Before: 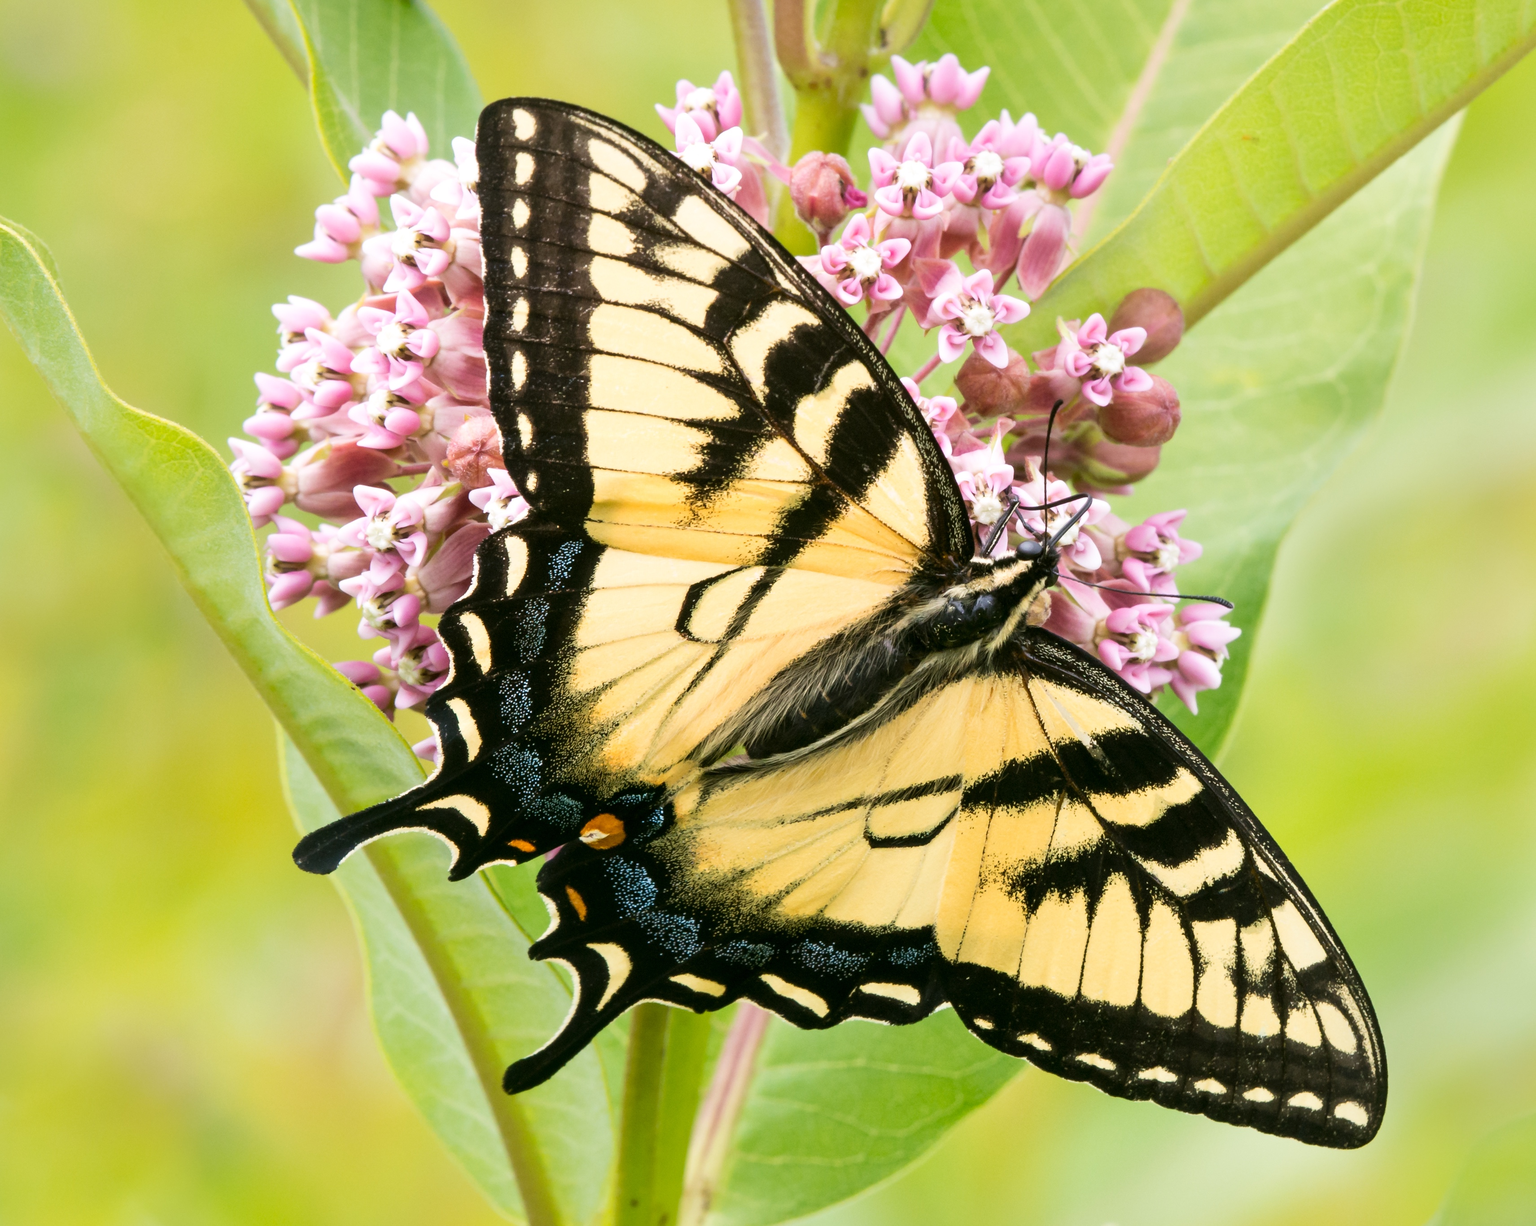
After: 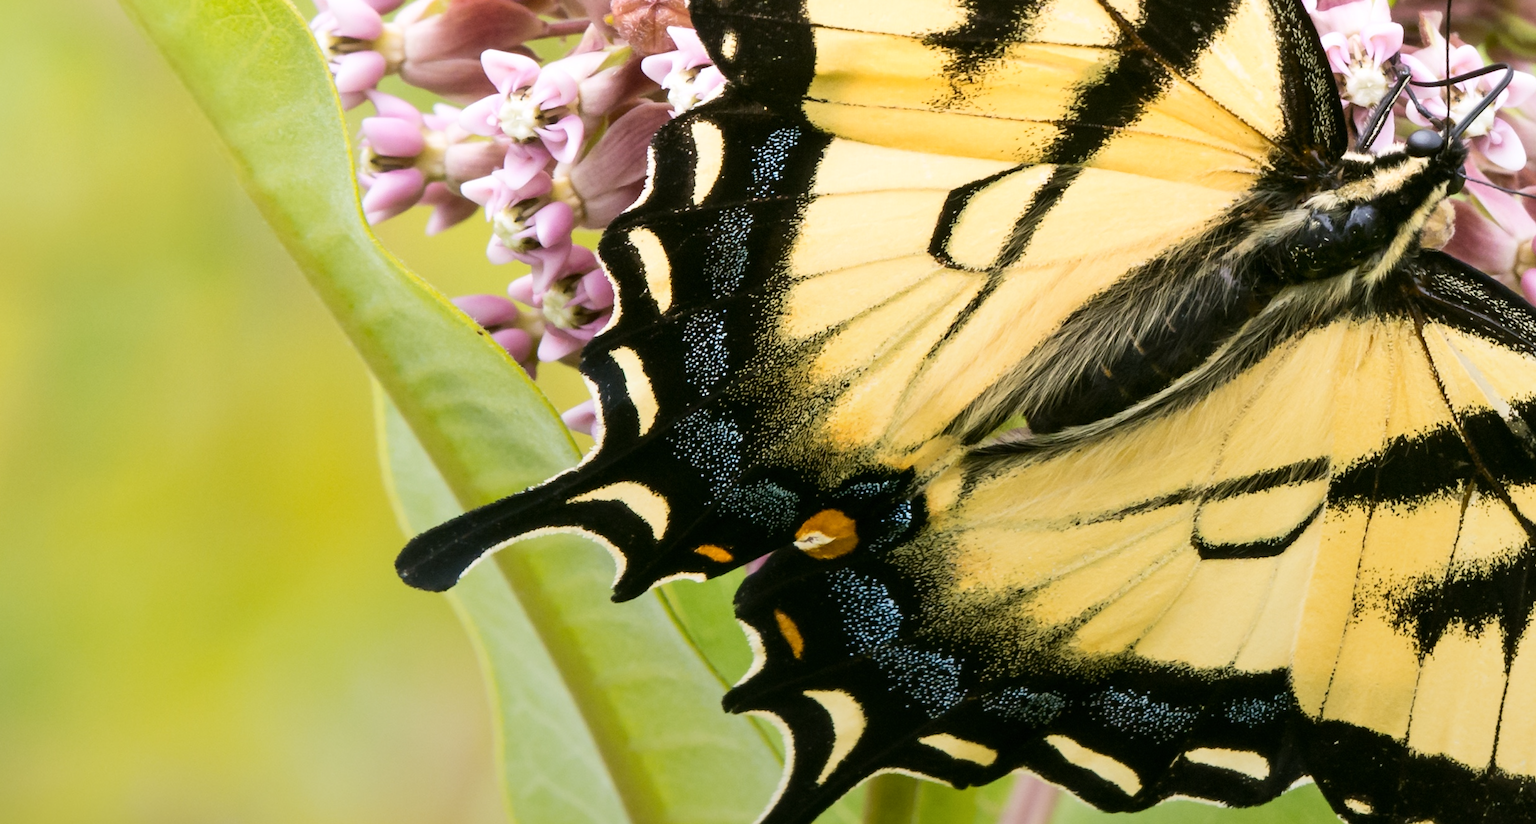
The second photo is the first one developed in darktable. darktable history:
color contrast: green-magenta contrast 0.81
graduated density: rotation -180°, offset 24.95
crop: top 36.498%, right 27.964%, bottom 14.995%
contrast brightness saturation: contrast 0.1, brightness 0.02, saturation 0.02
rotate and perspective: rotation 0.192°, lens shift (horizontal) -0.015, crop left 0.005, crop right 0.996, crop top 0.006, crop bottom 0.99
